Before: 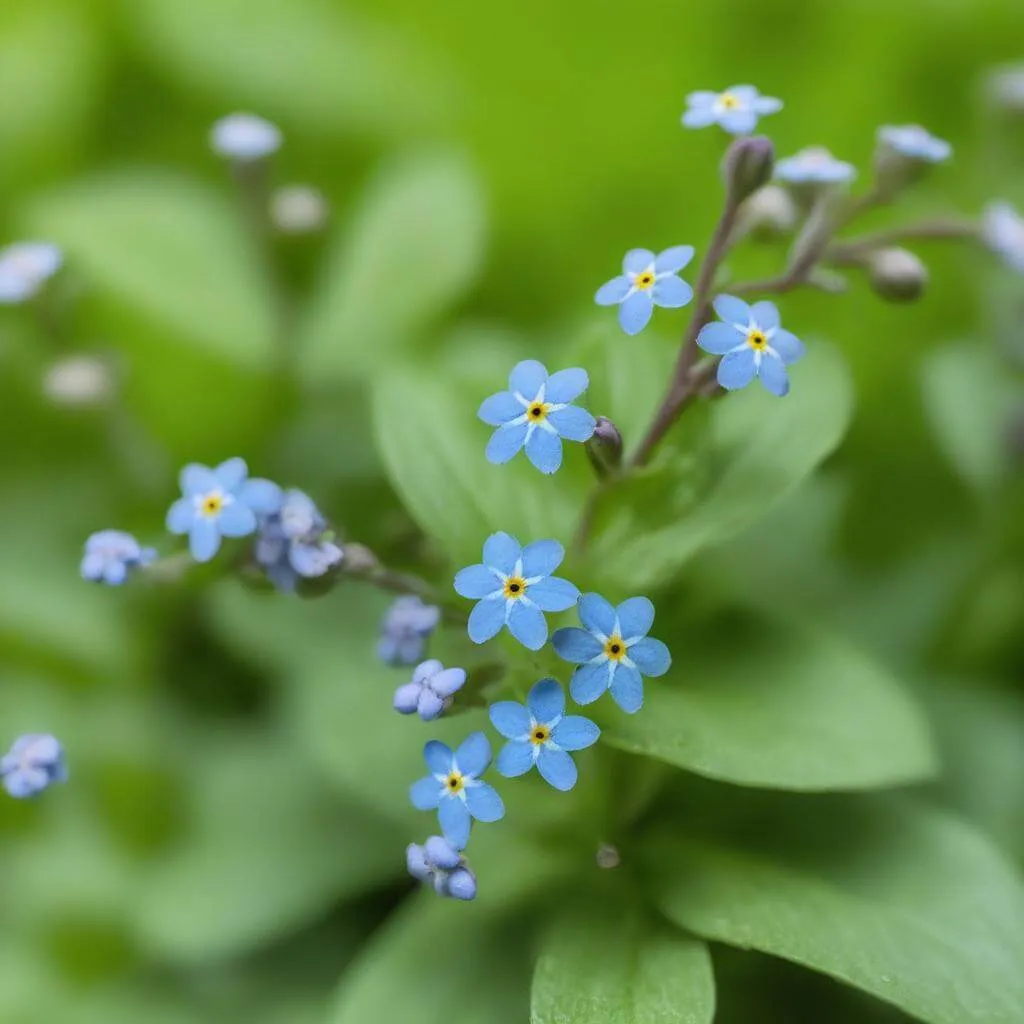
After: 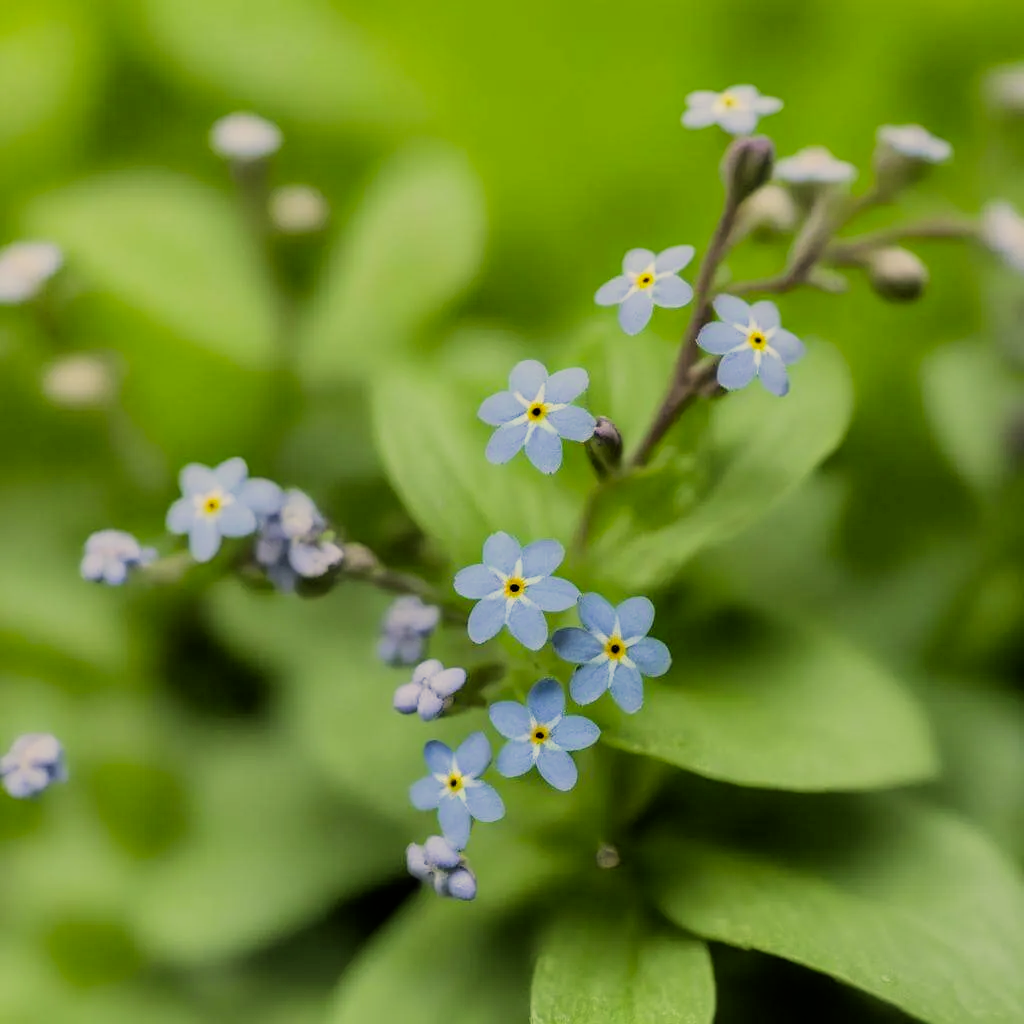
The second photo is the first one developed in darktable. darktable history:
filmic rgb: black relative exposure -5 EV, hardness 2.88, contrast 1.3, highlights saturation mix -30%
color correction: highlights a* 2.72, highlights b* 22.8
